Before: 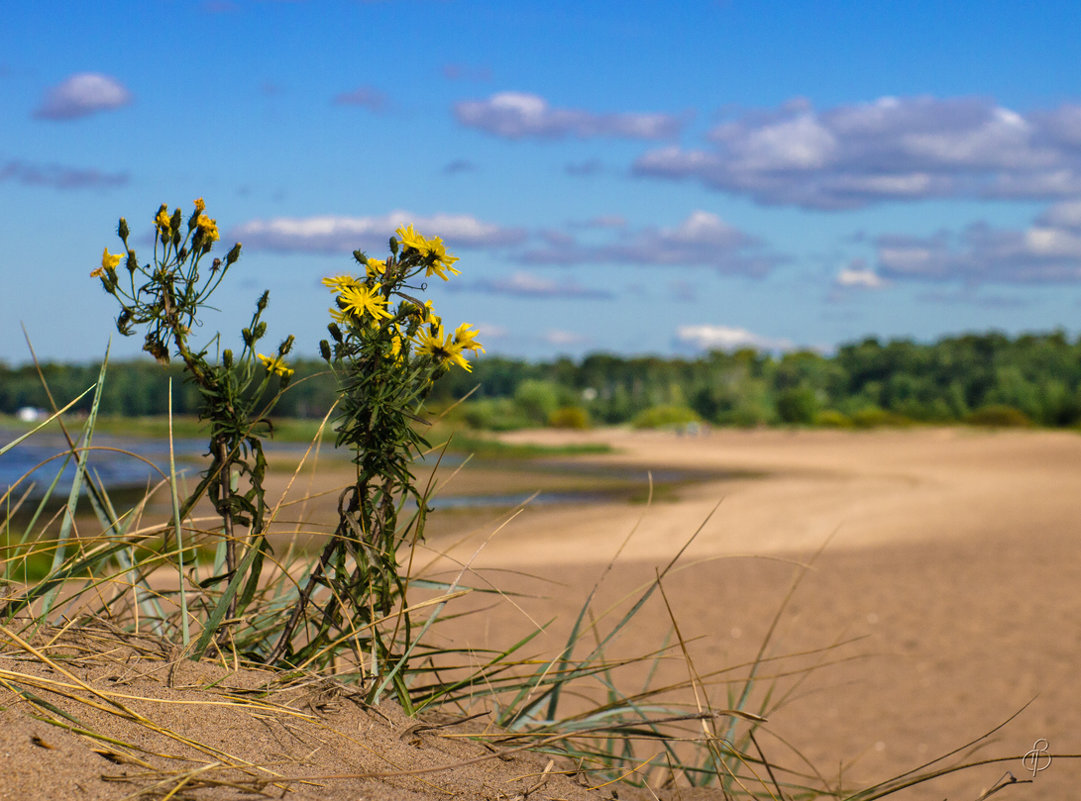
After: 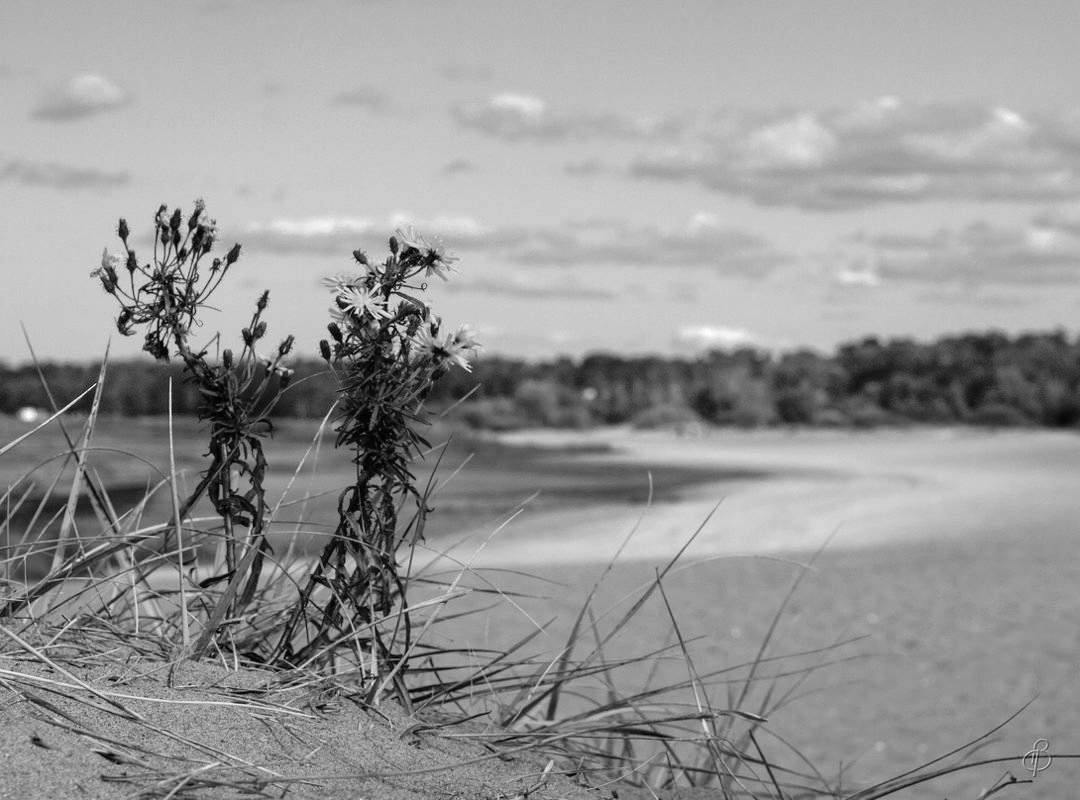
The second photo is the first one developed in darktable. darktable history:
color calibration: output gray [0.28, 0.41, 0.31, 0], illuminant same as pipeline (D50), adaptation XYZ, x 0.346, y 0.359, temperature 5019.79 K
crop: left 0.073%
tone equalizer: -8 EV -0.392 EV, -7 EV -0.393 EV, -6 EV -0.305 EV, -5 EV -0.239 EV, -3 EV 0.205 EV, -2 EV 0.321 EV, -1 EV 0.377 EV, +0 EV 0.422 EV
